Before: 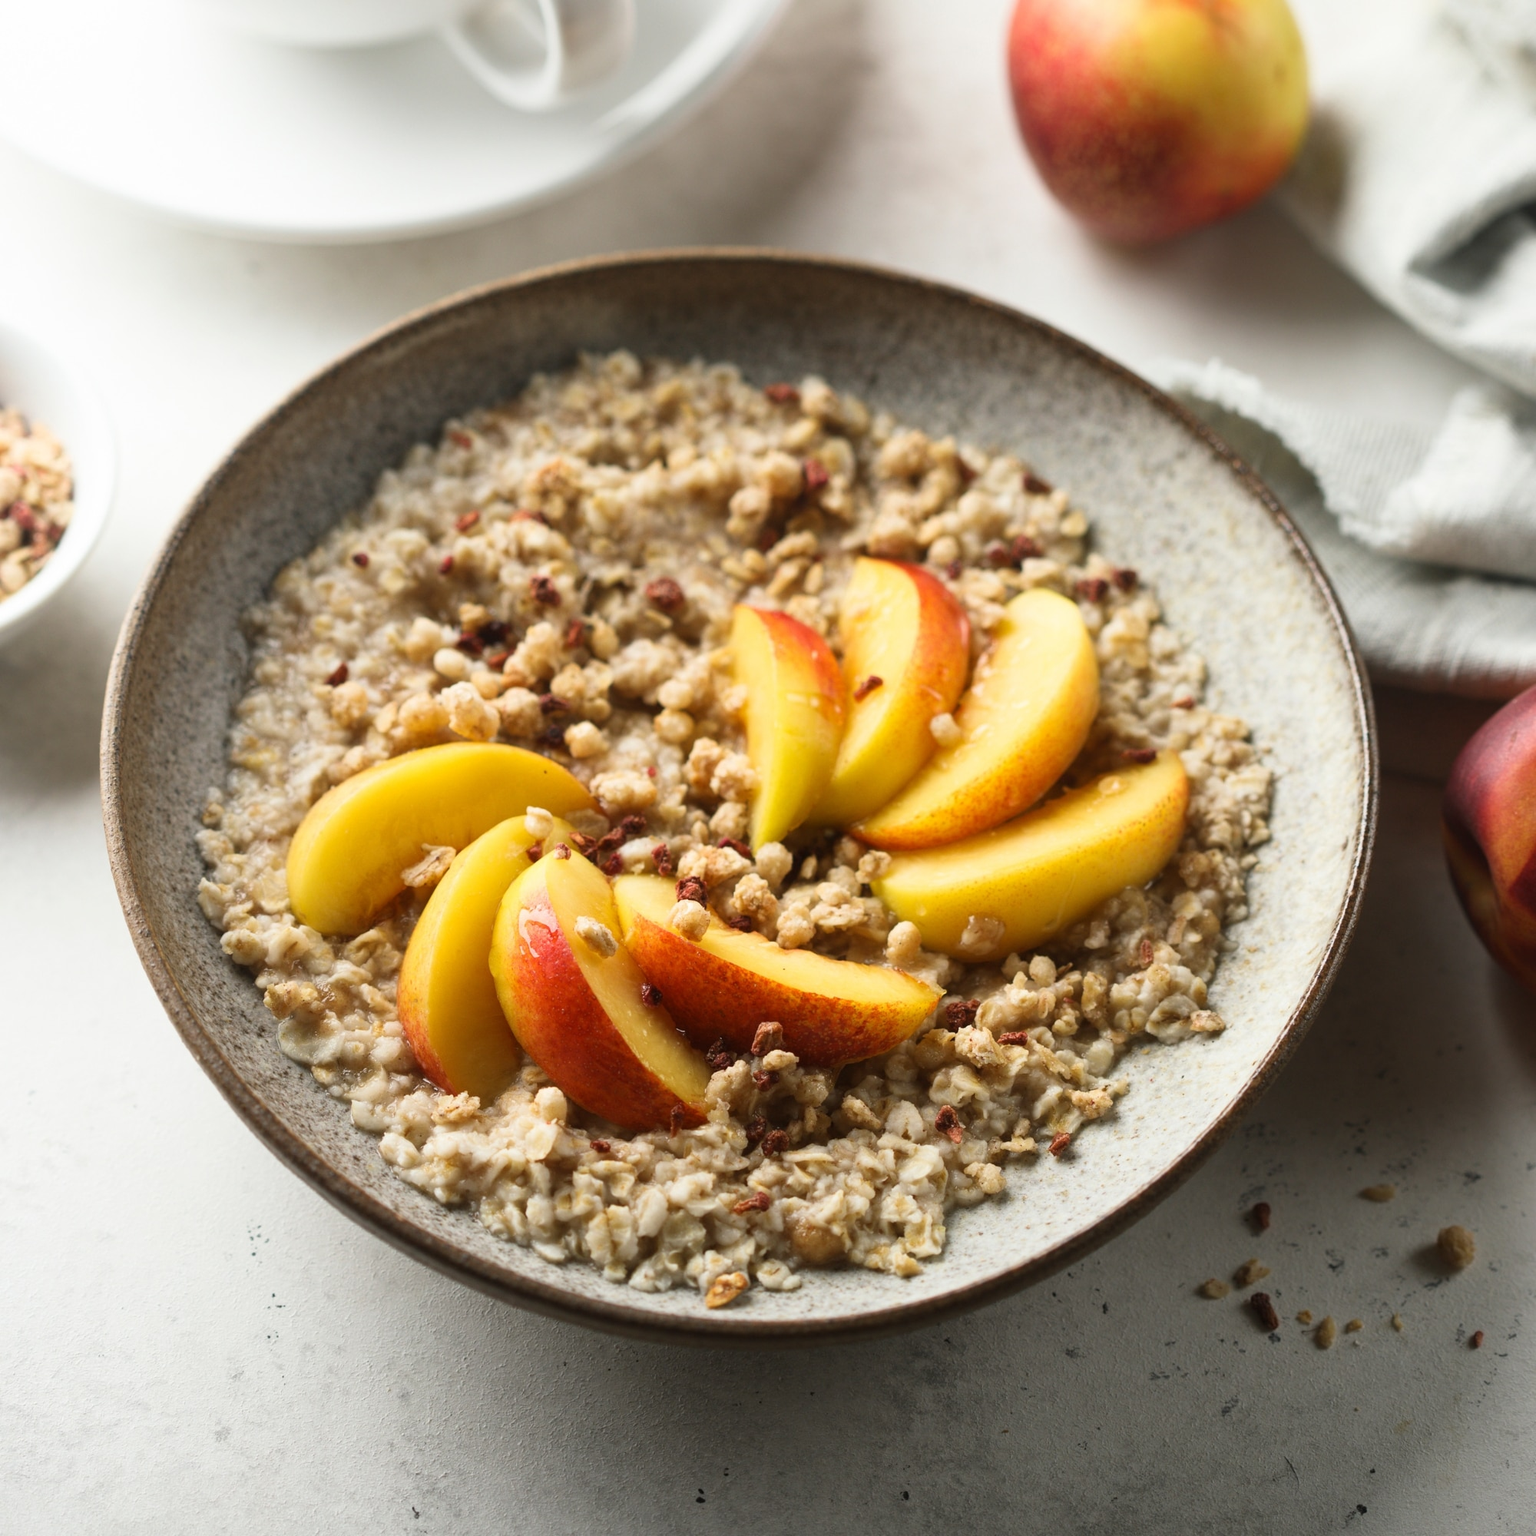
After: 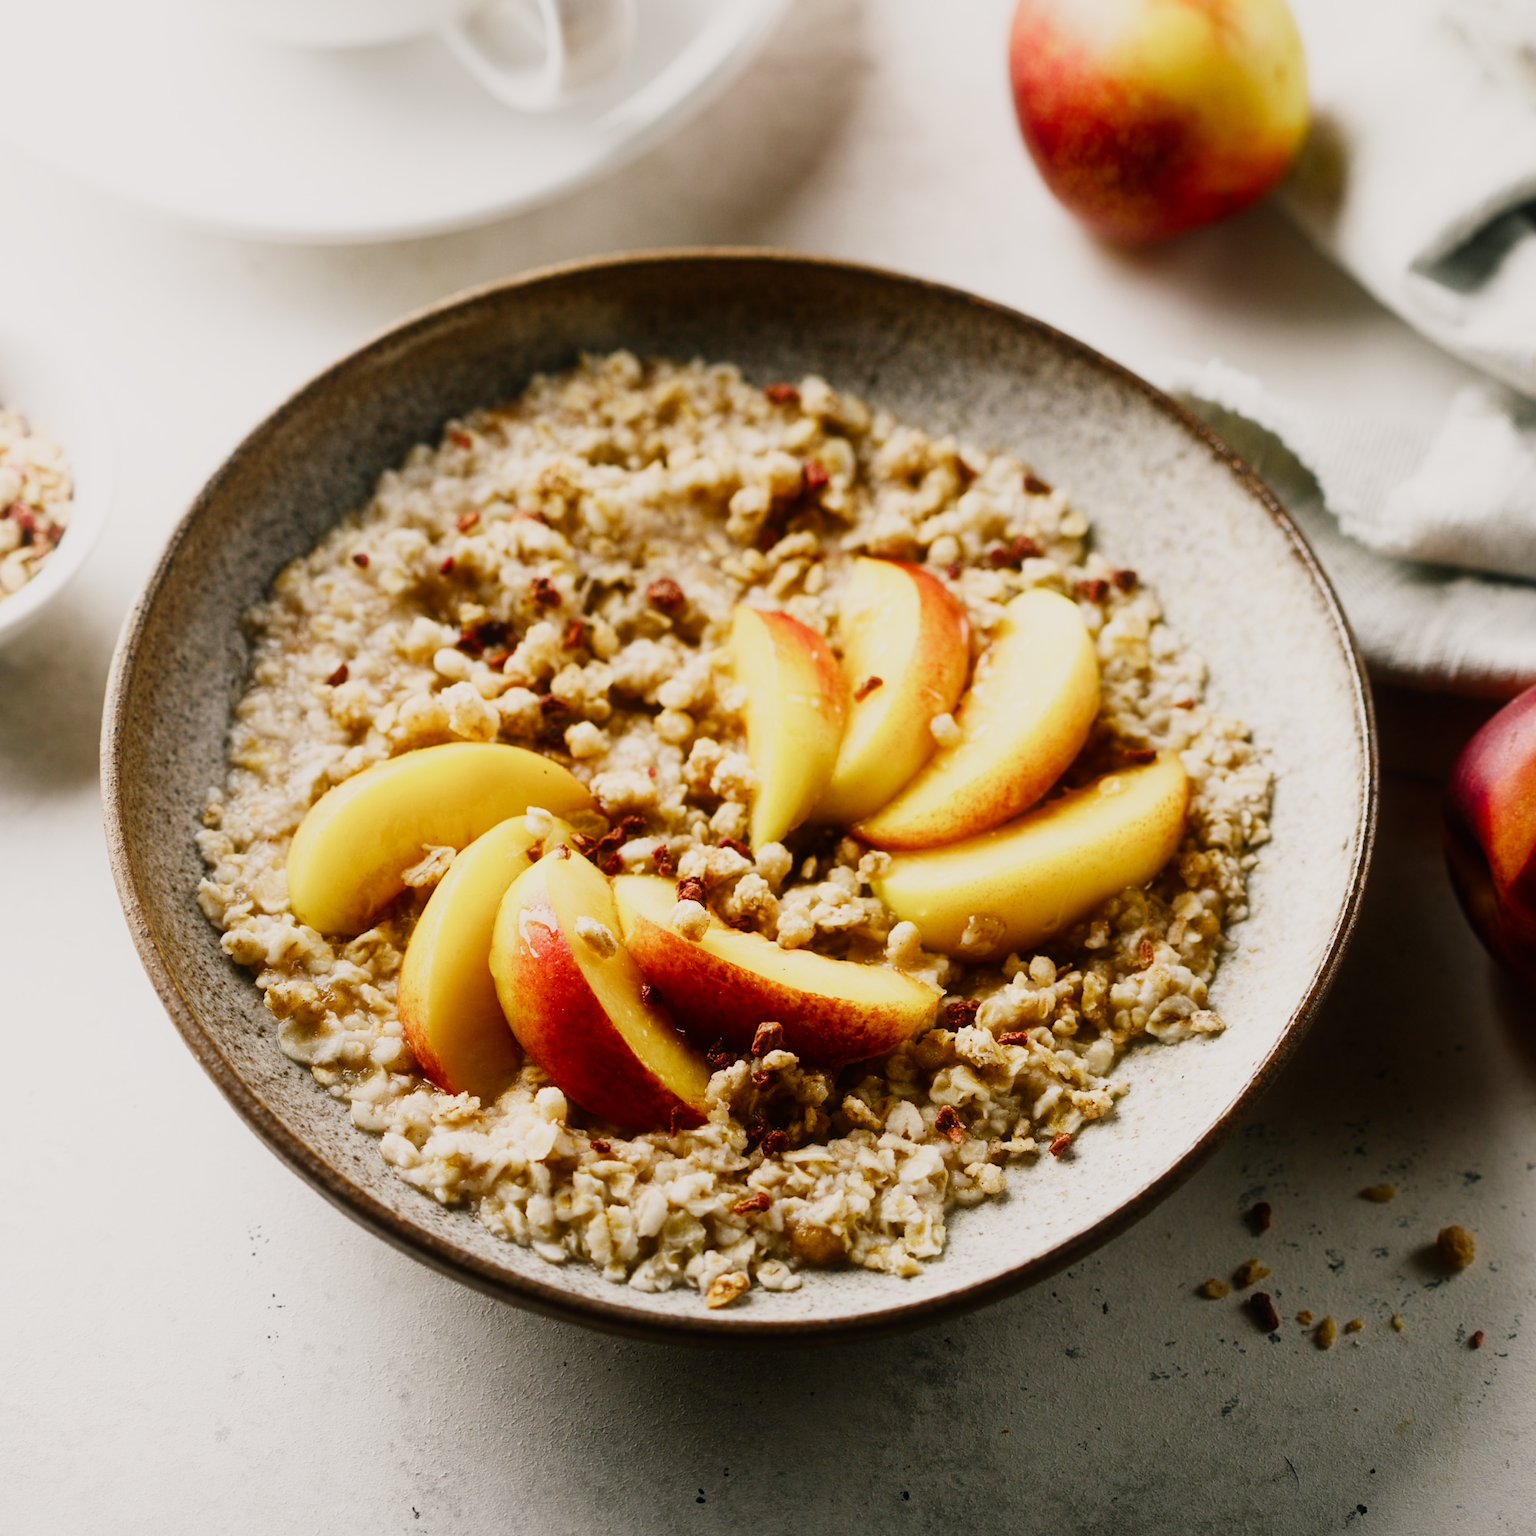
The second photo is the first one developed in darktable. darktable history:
sigmoid "_builtin_smooth": skew -0.2, preserve hue 0%, red attenuation 0.1, red rotation 0.035, green attenuation 0.1, green rotation -0.017, blue attenuation 0.15, blue rotation -0.052, base primaries Rec2020
contrast equalizer: y [[0.5, 0.5, 0.468, 0.5, 0.5, 0.5], [0.5 ×6], [0.5 ×6], [0 ×6], [0 ×6]]
color balance rgb: shadows lift › chroma 1%, shadows lift › hue 217.2°, power › hue 310.8°, highlights gain › chroma 2%, highlights gain › hue 44.4°, global offset › luminance 0.25%, global offset › hue 171.6°, perceptual saturation grading › global saturation 14.09%, perceptual saturation grading › highlights -30%, perceptual saturation grading › shadows 50.67%, global vibrance 25%, contrast 20%
color equalizer: brightness › orange 1.03, brightness › green 0.972, brightness › cyan 0.961, brightness › blue 0.972
diffuse or sharpen "bloom 10%": radius span 32, 1st order speed 50%, 2nd order speed 50%, 3rd order speed 50%, 4th order speed 50% | blend: blend mode normal, opacity 10%; mask: uniform (no mask)
rgb primaries "creative|pastel": red hue -0.035, red purity 0.75, green hue 0.087, green purity 0.7, blue hue -0.122, blue purity 1.2
